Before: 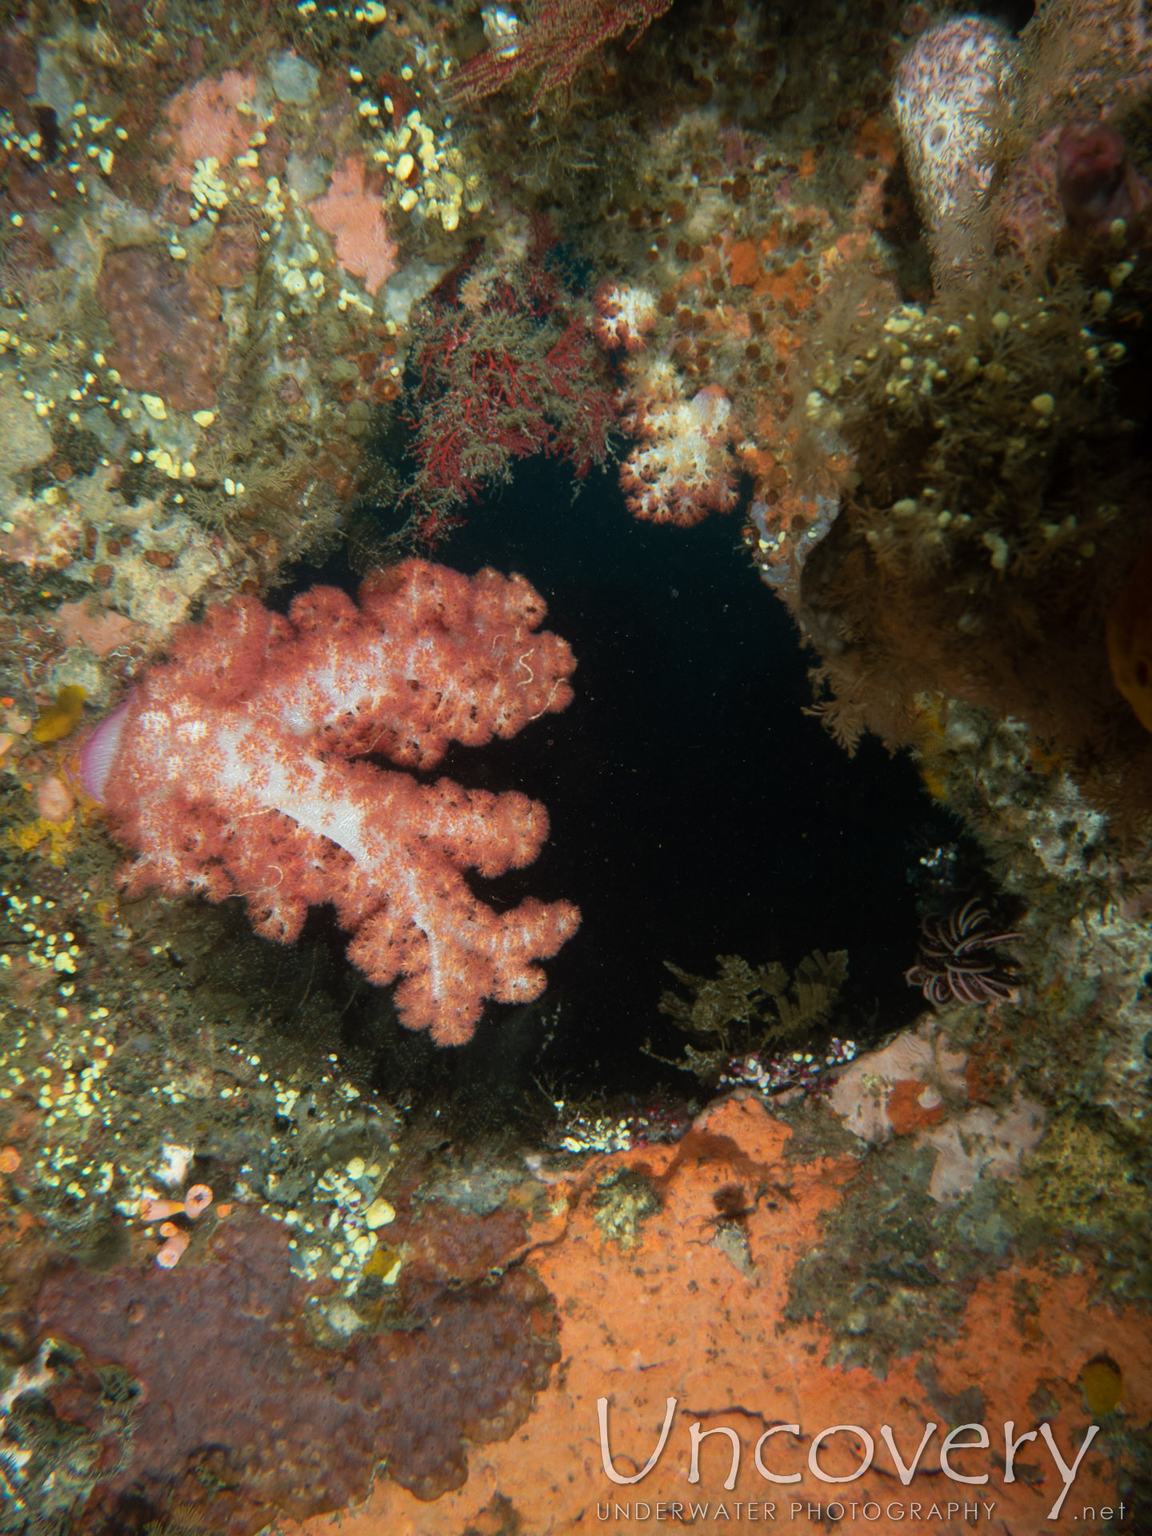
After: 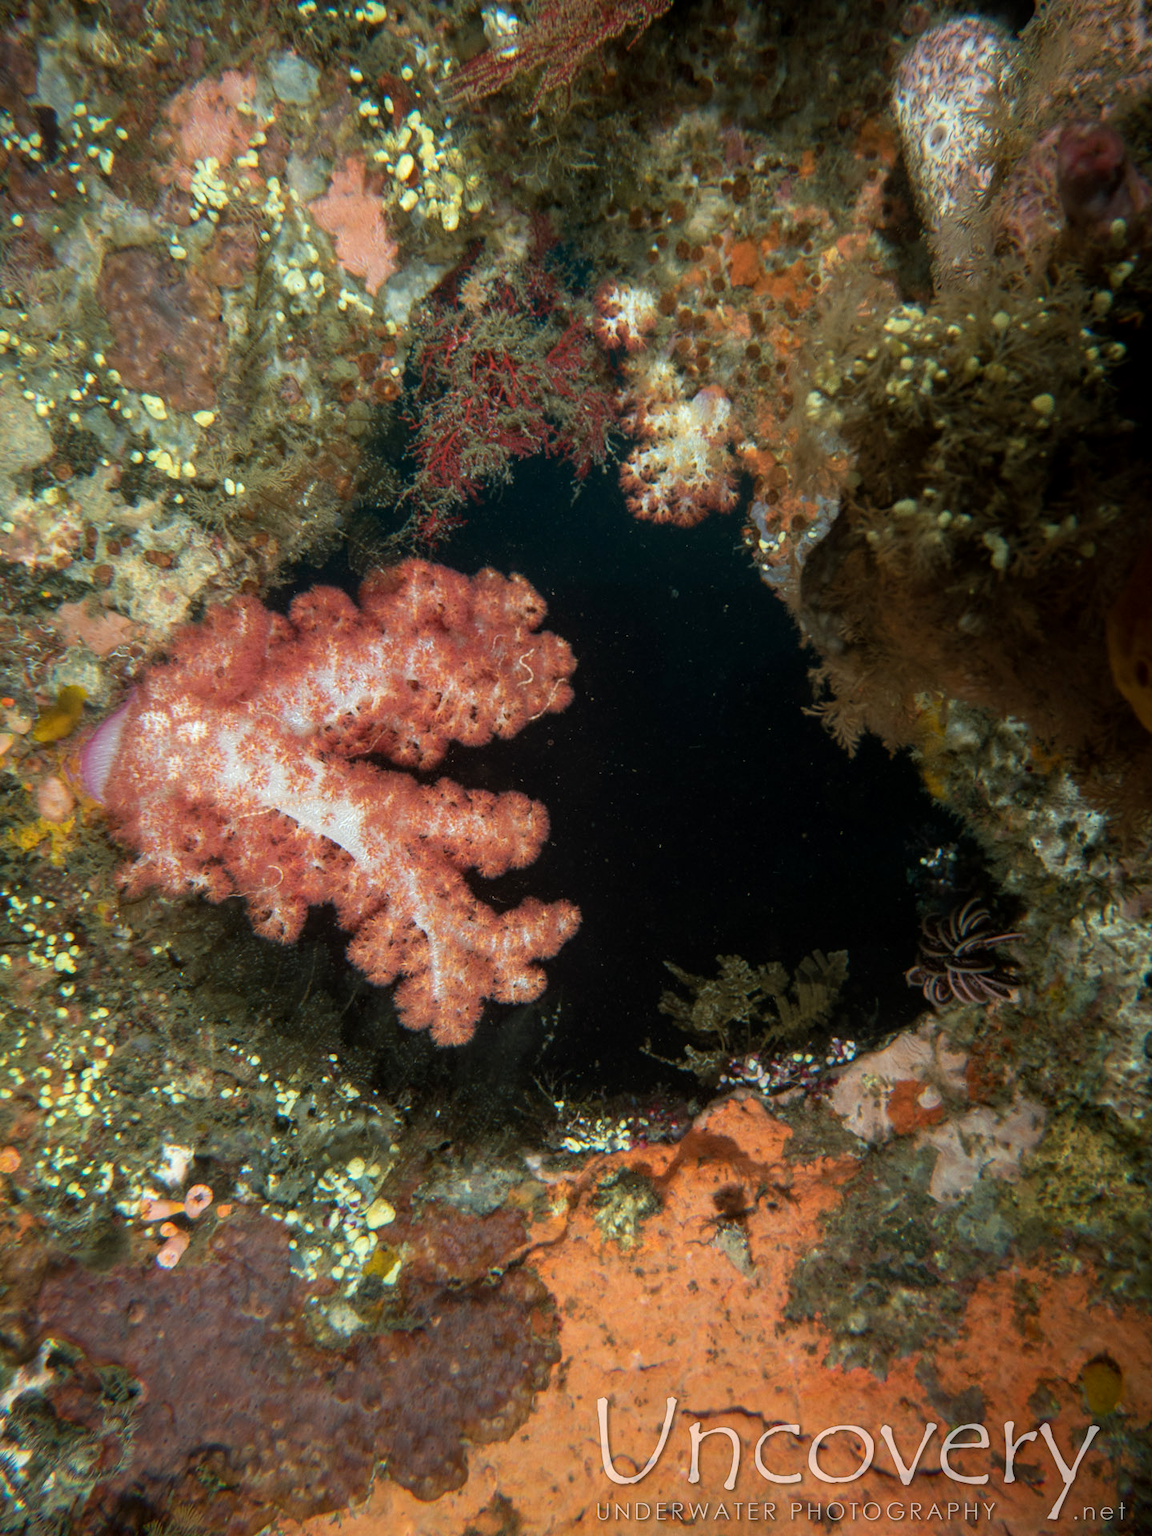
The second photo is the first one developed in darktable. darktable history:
contrast brightness saturation: contrast -0.021, brightness -0.012, saturation 0.025
local contrast: on, module defaults
